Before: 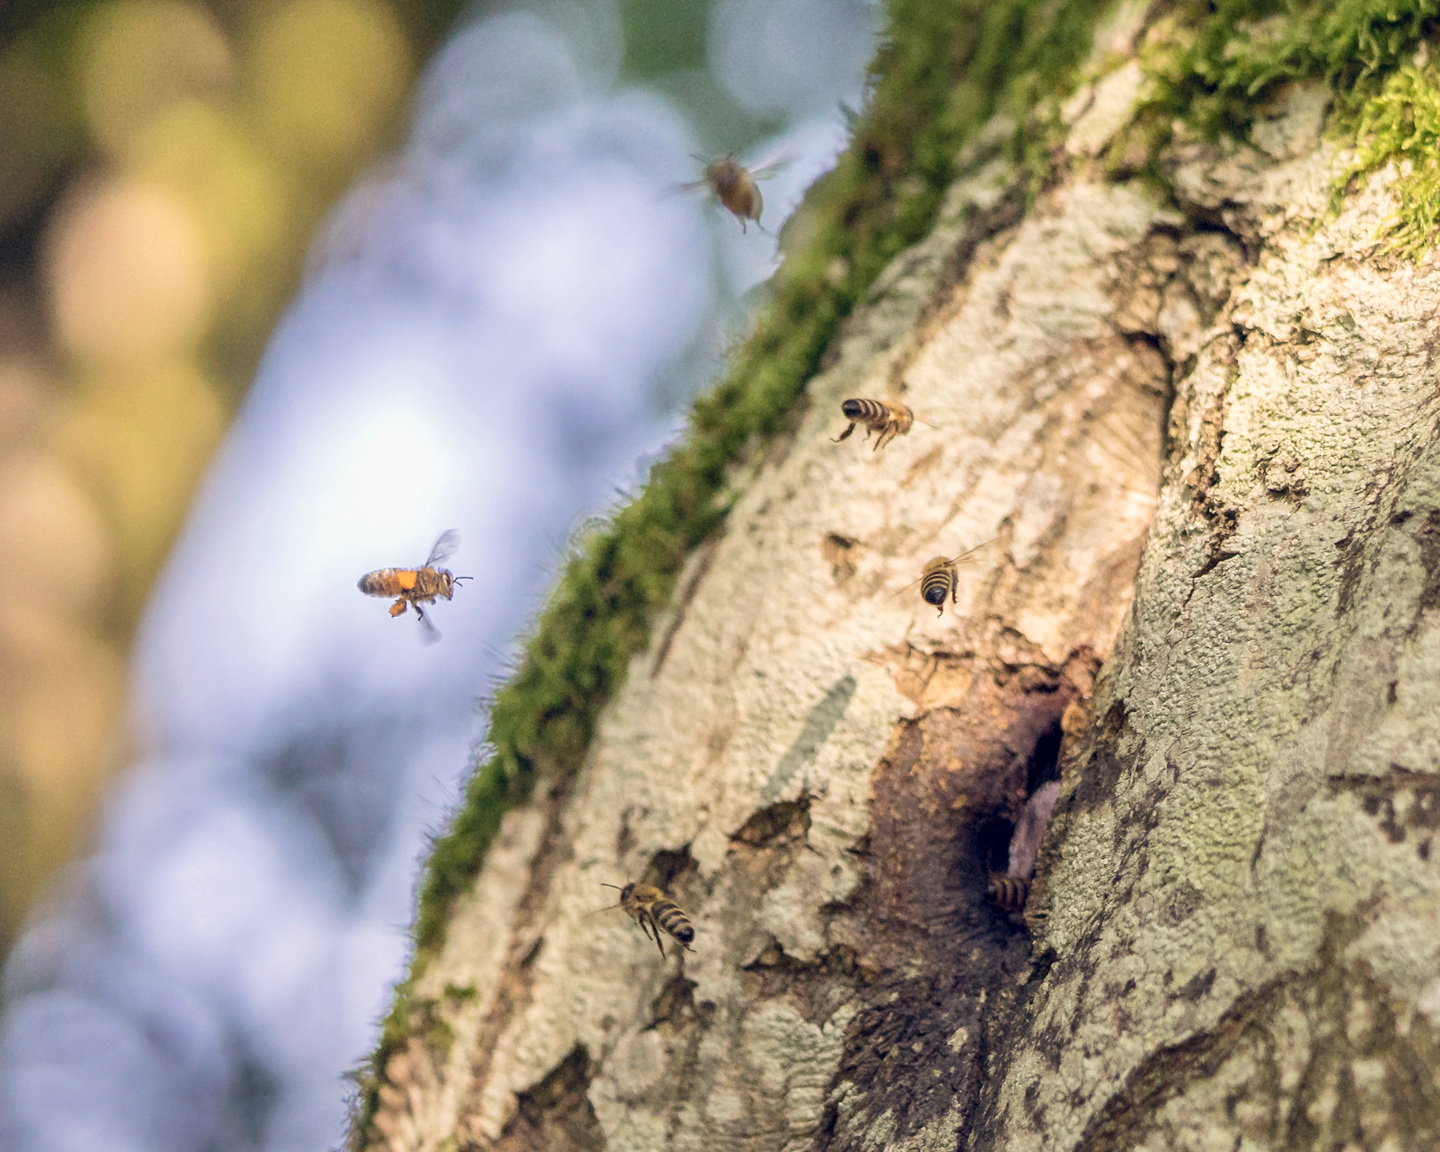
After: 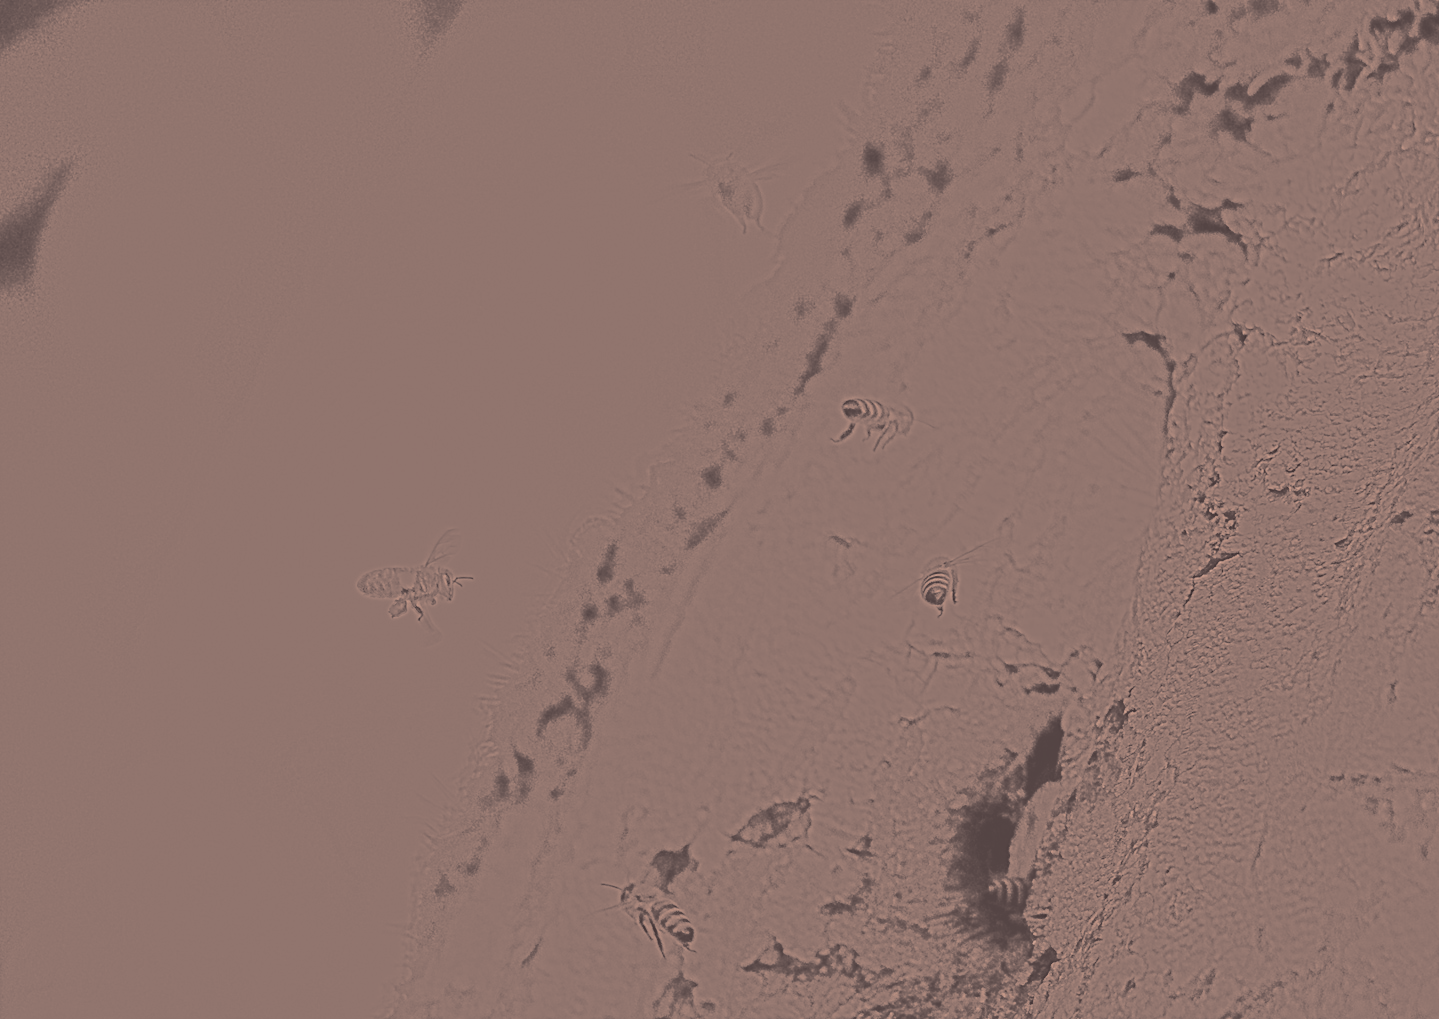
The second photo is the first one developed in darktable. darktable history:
split-toning: shadows › hue 205.2°, shadows › saturation 0.29, highlights › hue 50.4°, highlights › saturation 0.38, balance -49.9
crop and rotate: top 0%, bottom 11.49%
exposure: black level correction 0.056, compensate highlight preservation false
color correction: highlights a* 9.03, highlights b* 8.71, shadows a* 40, shadows b* 40, saturation 0.8
contrast brightness saturation: contrast 0.1, brightness 0.03, saturation 0.09
highpass: sharpness 9.84%, contrast boost 9.94%
